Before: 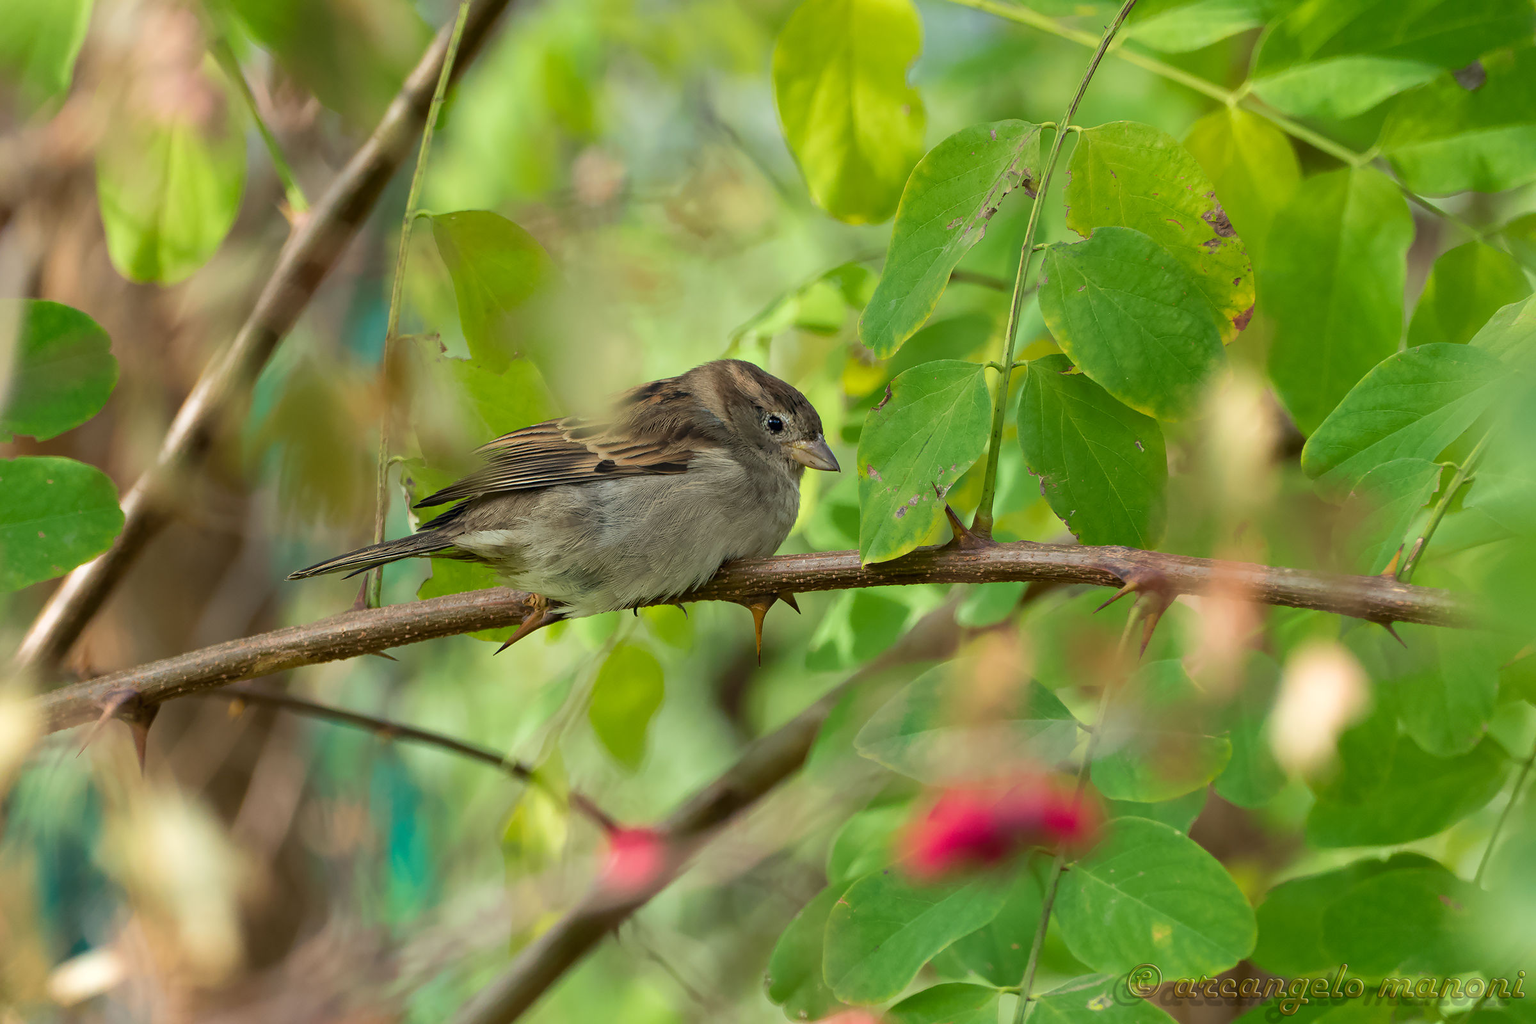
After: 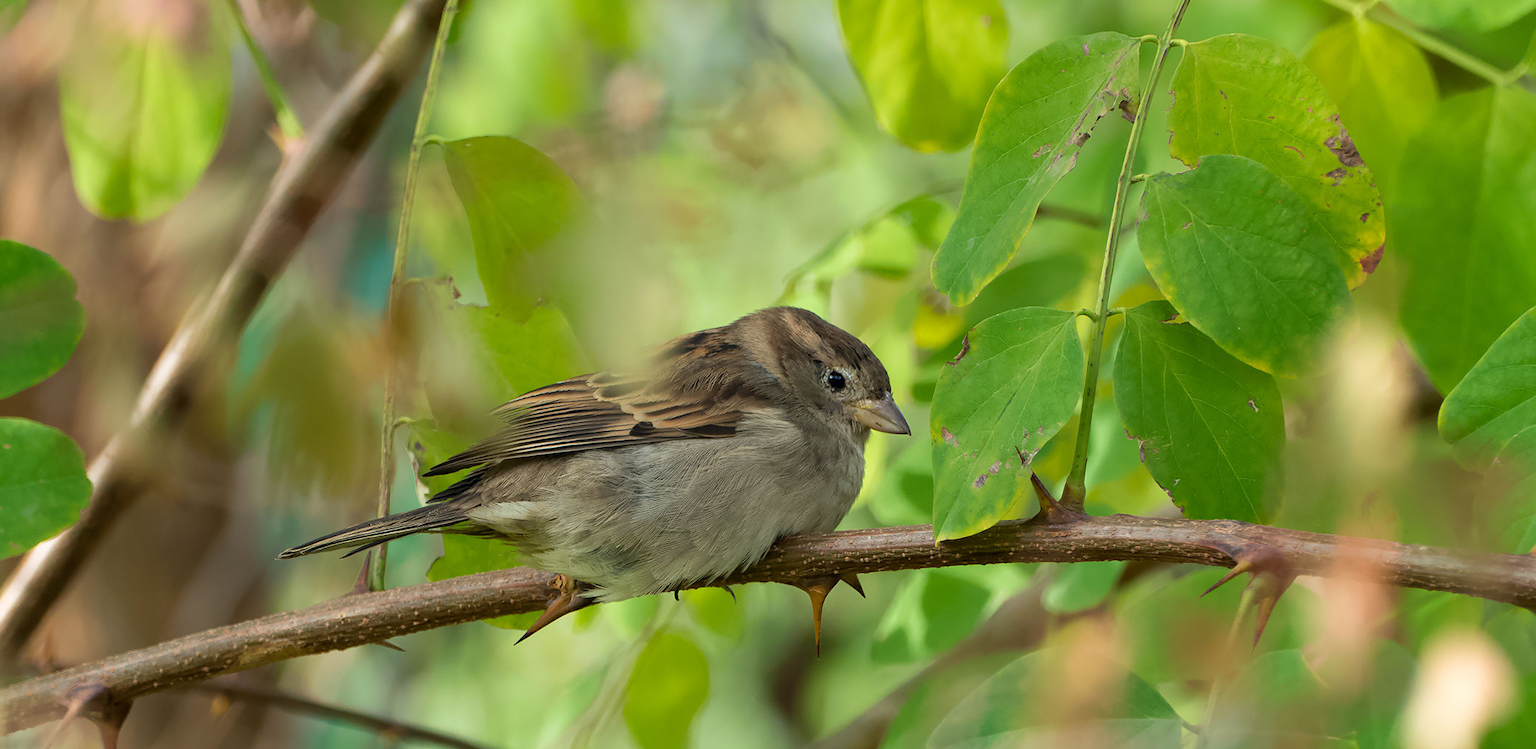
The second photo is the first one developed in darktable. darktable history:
crop: left 2.899%, top 8.994%, right 9.659%, bottom 26.968%
